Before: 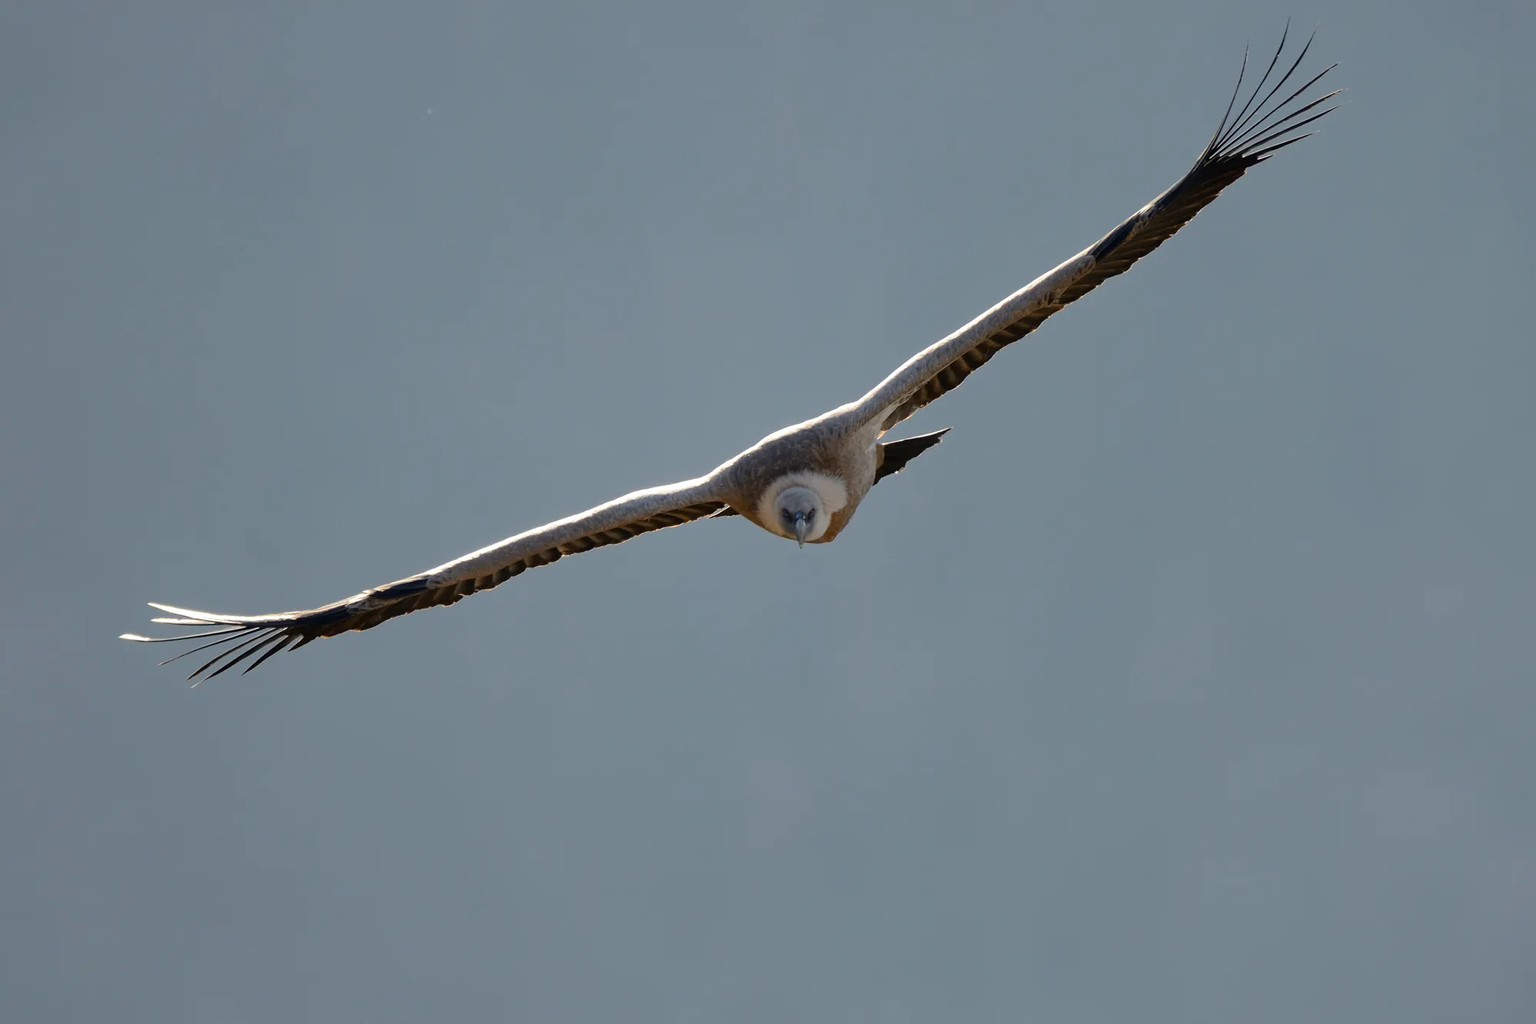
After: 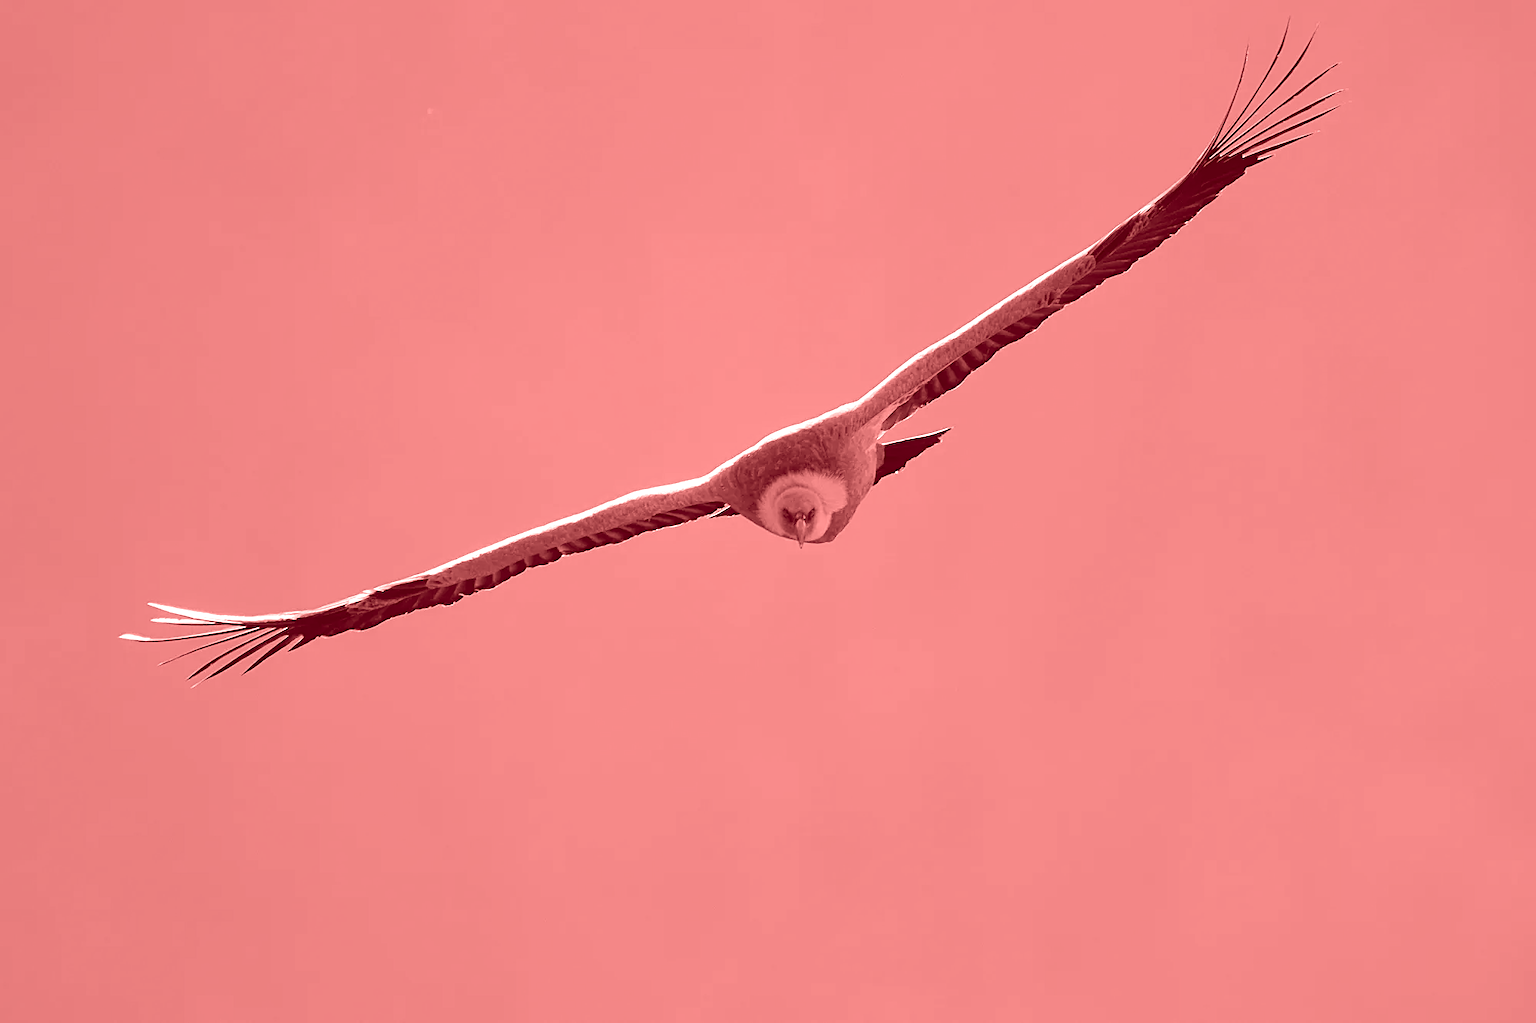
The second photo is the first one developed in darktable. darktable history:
colorize: saturation 60%, source mix 100%
sharpen: on, module defaults
